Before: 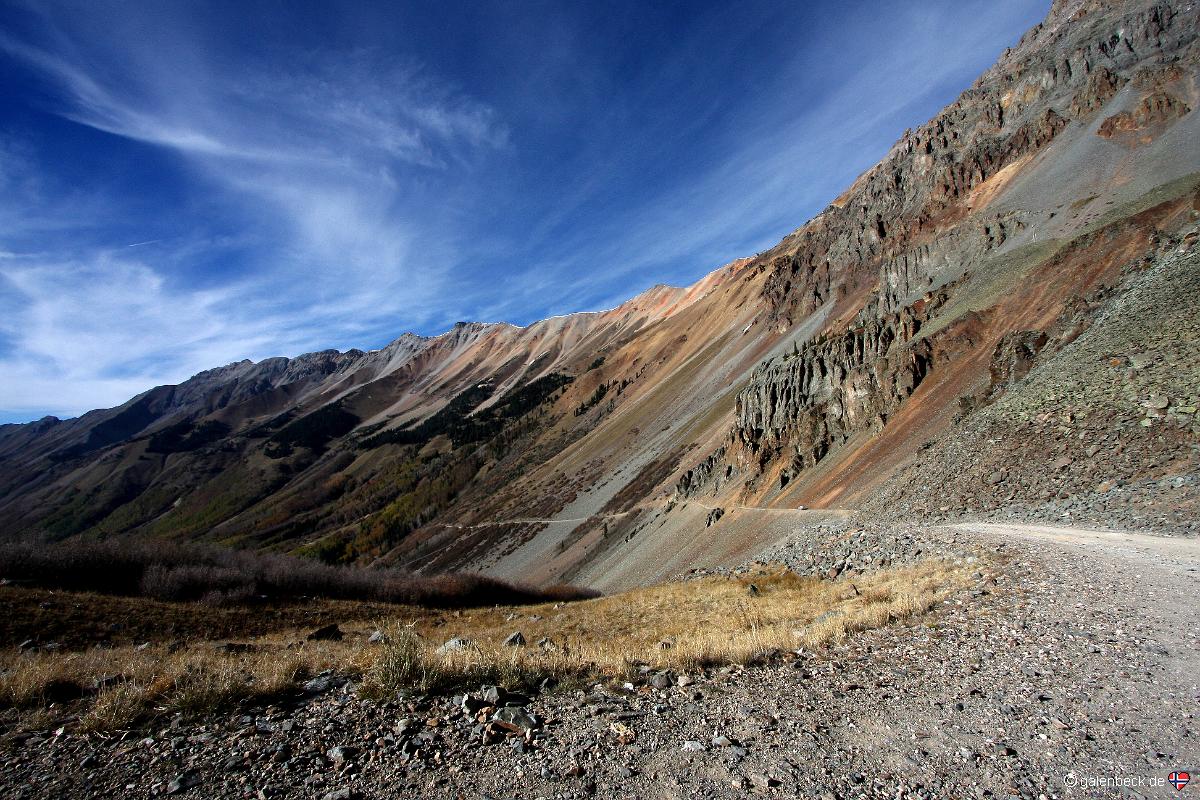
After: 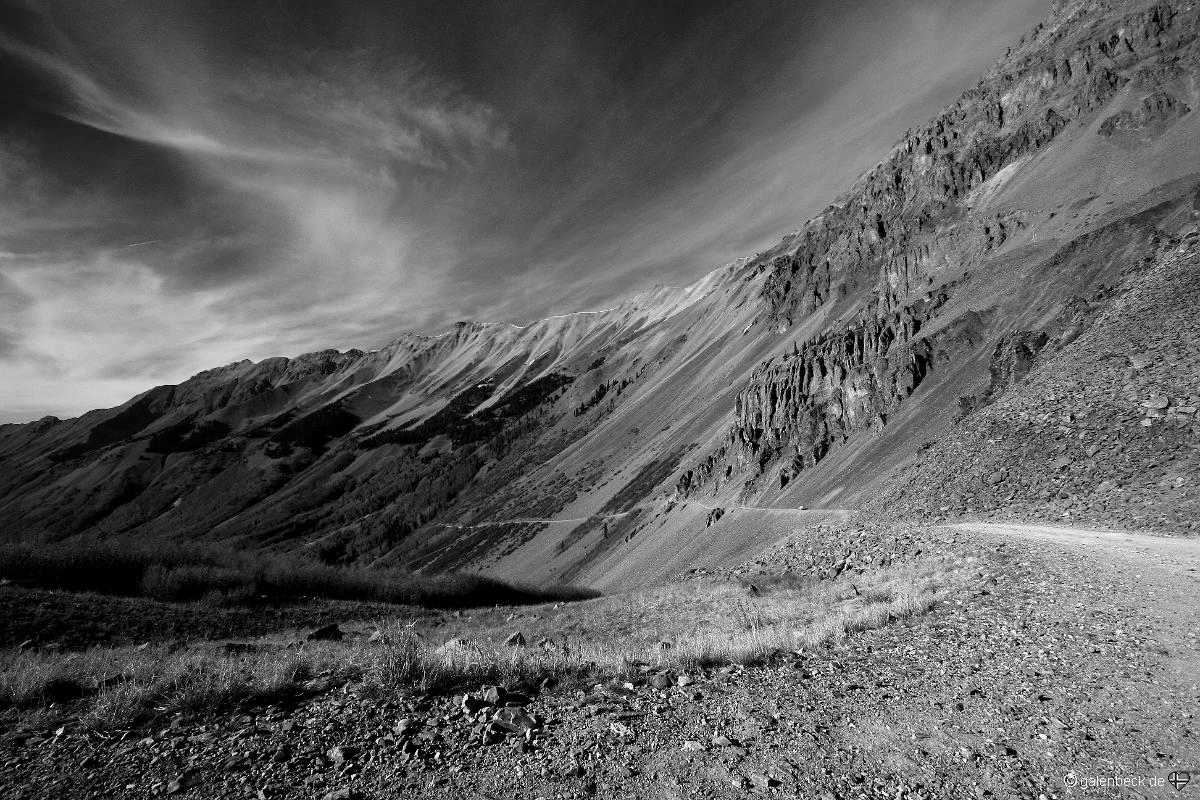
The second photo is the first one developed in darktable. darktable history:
monochrome: a 32, b 64, size 2.3
color balance rgb: perceptual saturation grading › global saturation 20%, perceptual saturation grading › highlights -25%, perceptual saturation grading › shadows 25%, global vibrance 50%
